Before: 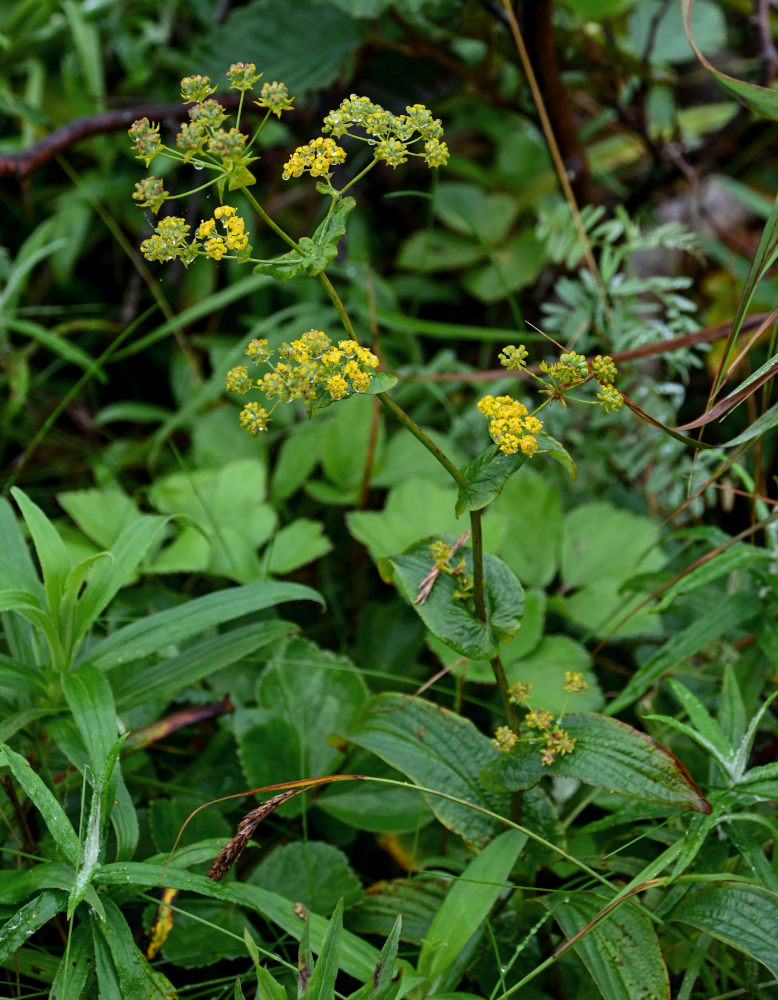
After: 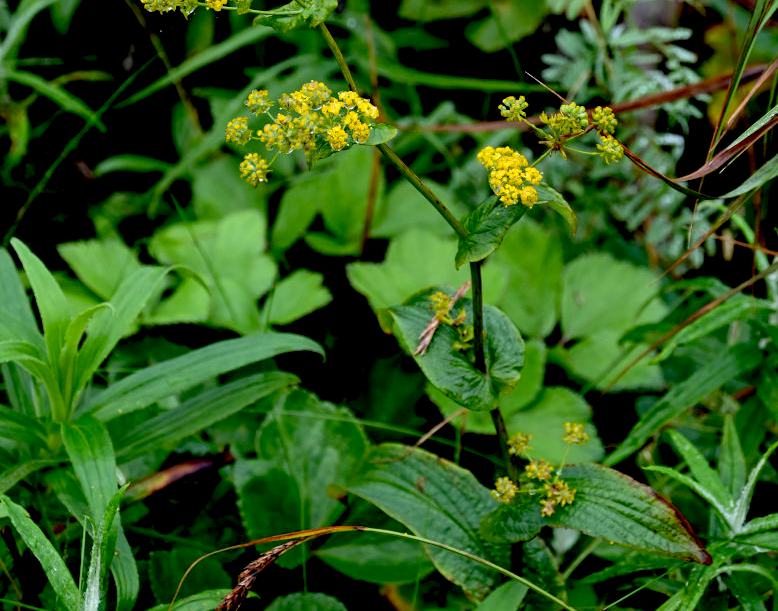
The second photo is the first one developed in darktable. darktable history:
crop and rotate: top 24.908%, bottom 13.955%
exposure: black level correction 0.025, exposure 0.183 EV, compensate exposure bias true, compensate highlight preservation false
